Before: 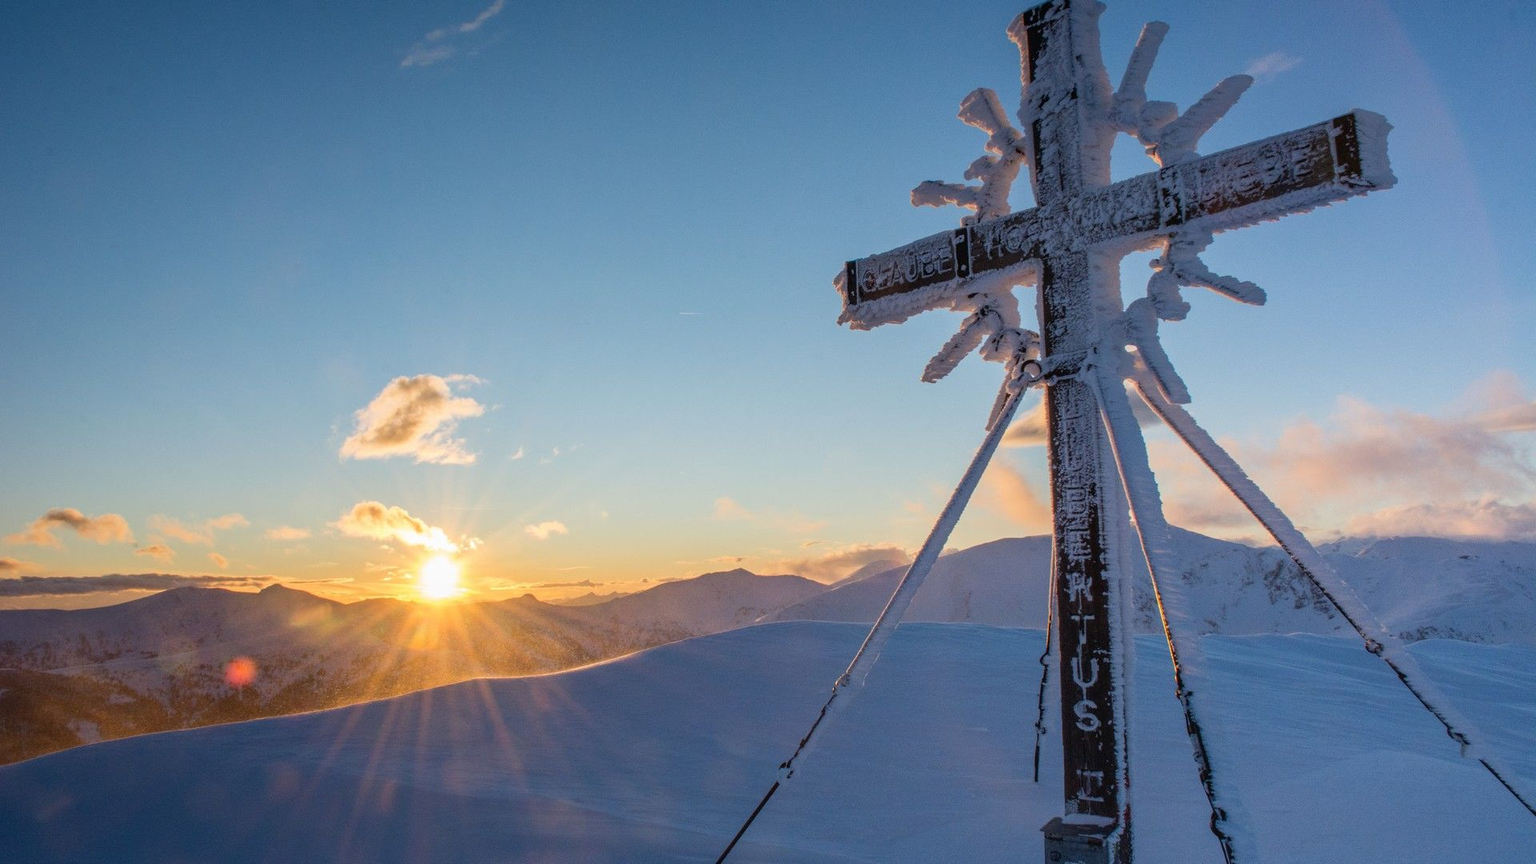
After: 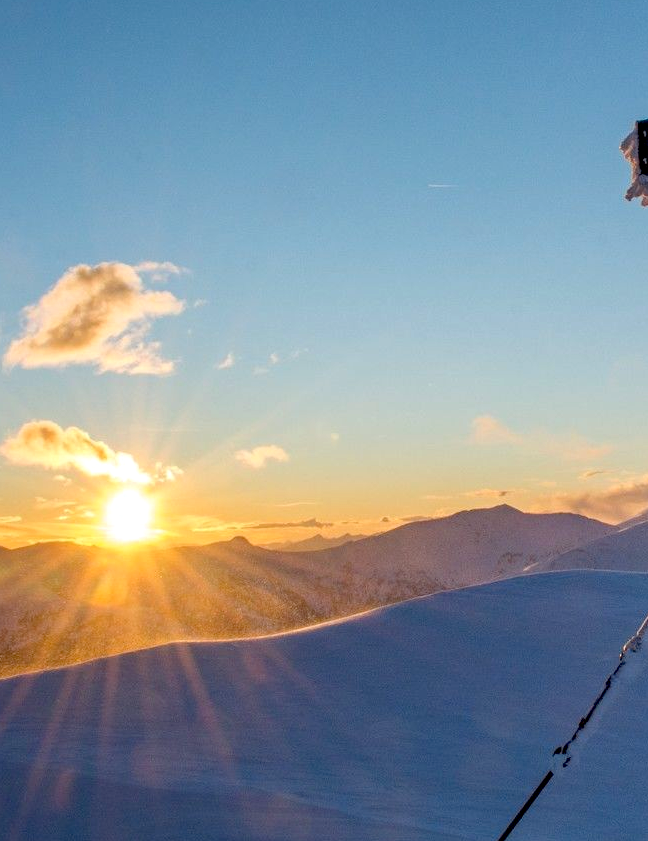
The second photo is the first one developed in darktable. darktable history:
crop and rotate: left 21.93%, top 19.08%, right 44.295%, bottom 2.976%
haze removal: compatibility mode true, adaptive false
exposure: black level correction 0.008, exposure 0.105 EV, compensate exposure bias true, compensate highlight preservation false
